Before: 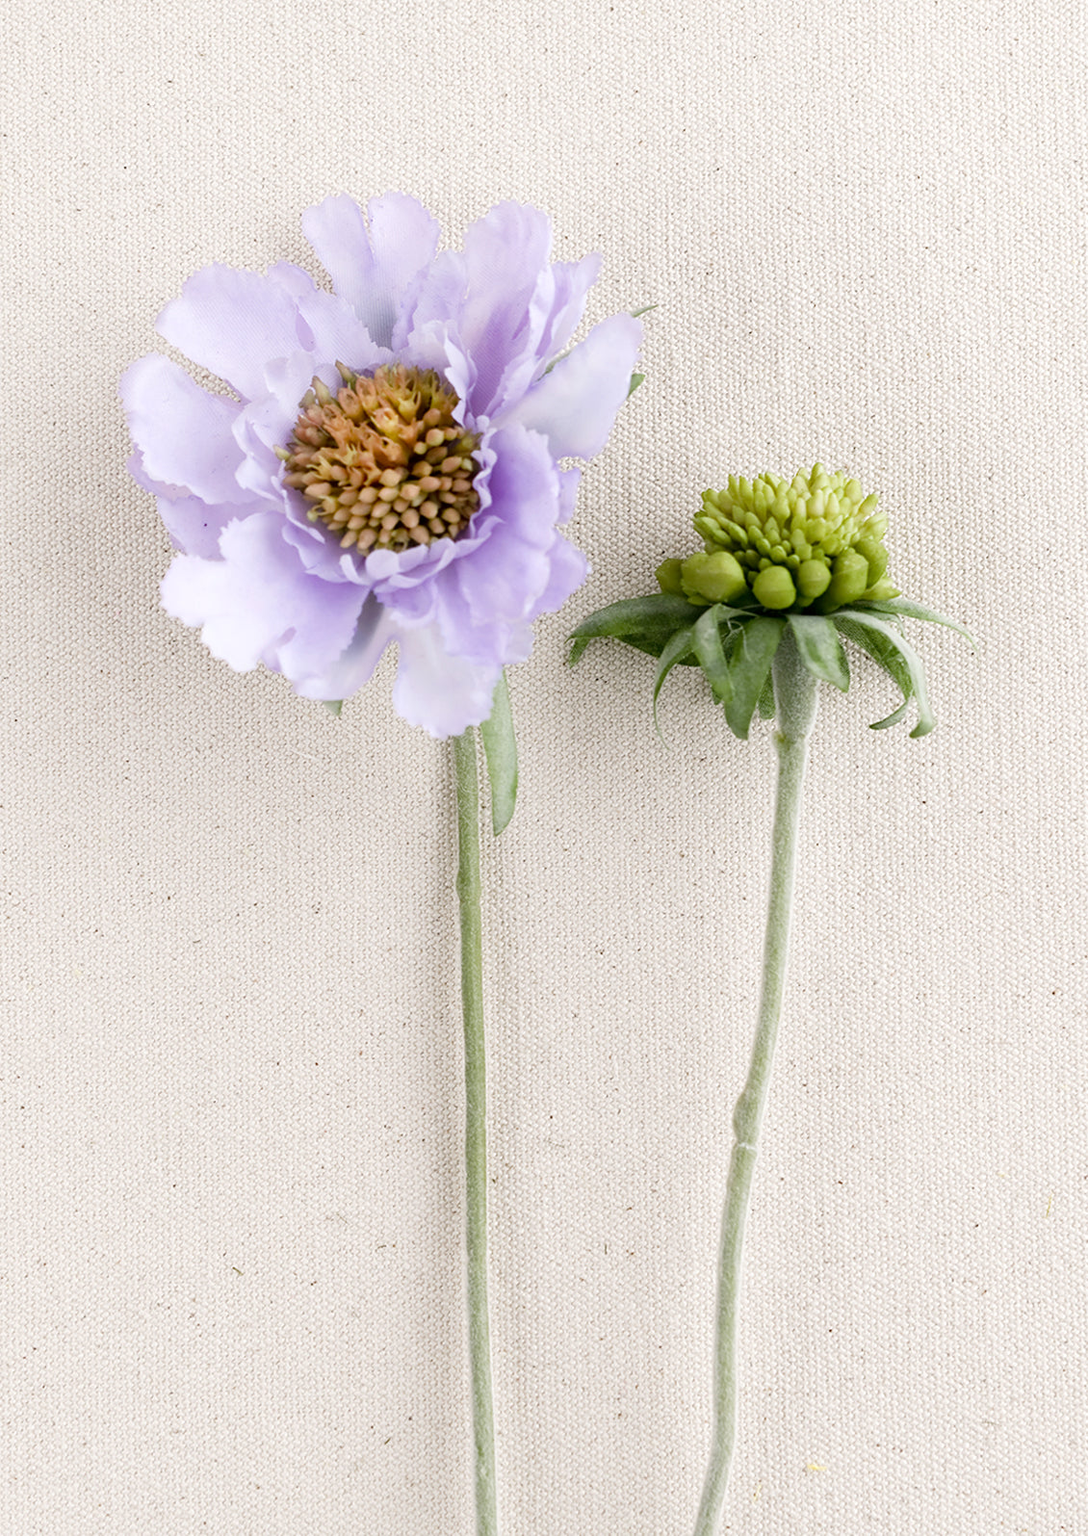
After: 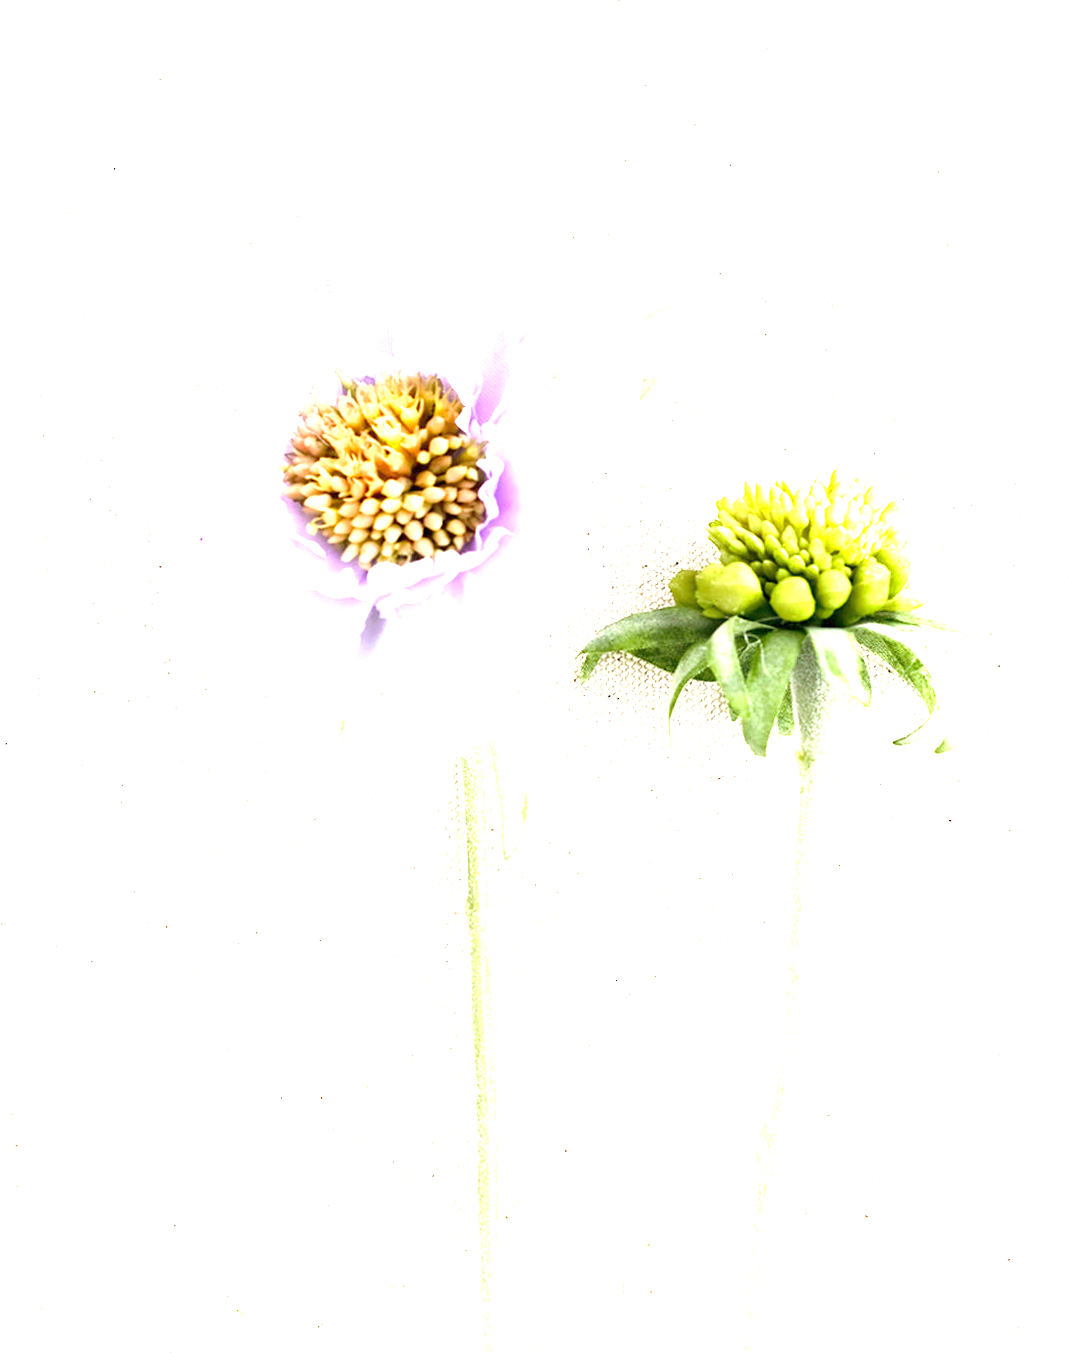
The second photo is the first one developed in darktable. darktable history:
exposure: exposure 2.029 EV, compensate exposure bias true, compensate highlight preservation false
crop and rotate: angle 0.496°, left 0.316%, right 3.232%, bottom 14.09%
